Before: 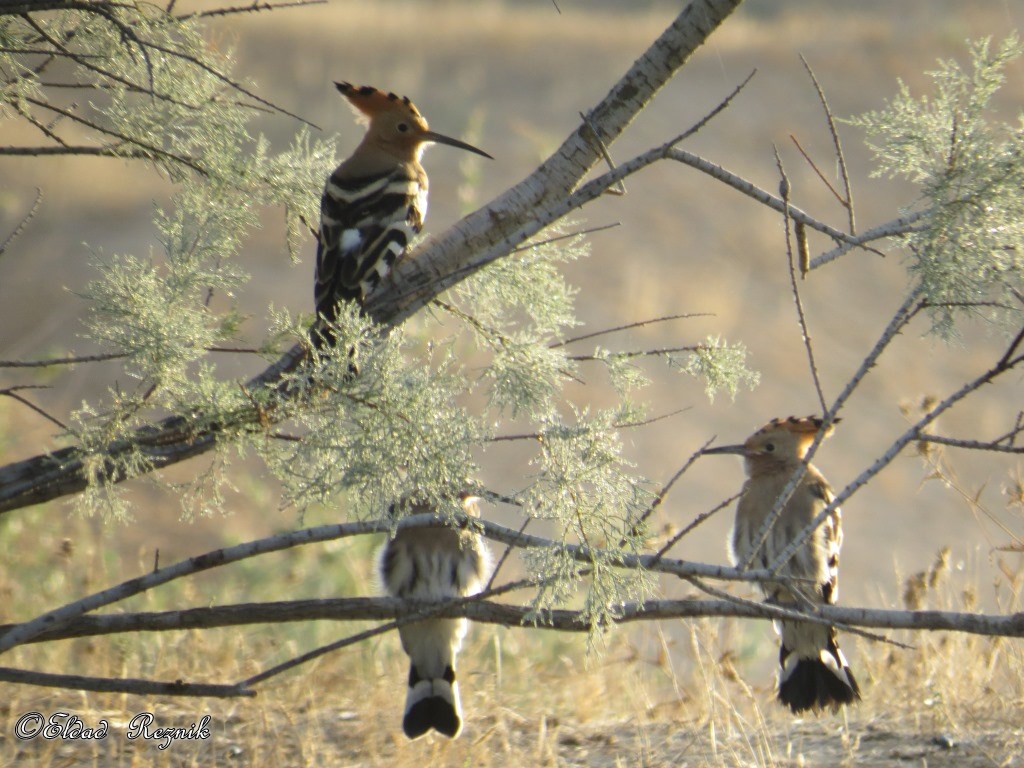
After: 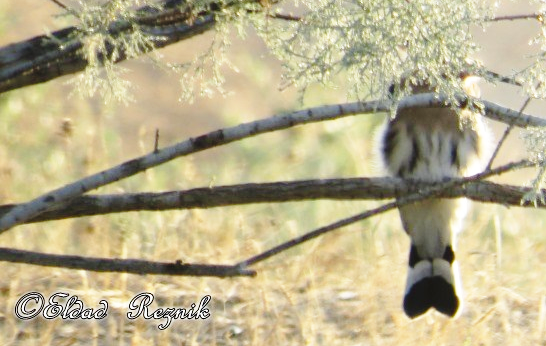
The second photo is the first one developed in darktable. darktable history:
base curve: curves: ch0 [(0, 0) (0.028, 0.03) (0.121, 0.232) (0.46, 0.748) (0.859, 0.968) (1, 1)], preserve colors none
crop and rotate: top 54.778%, right 46.61%, bottom 0.159%
